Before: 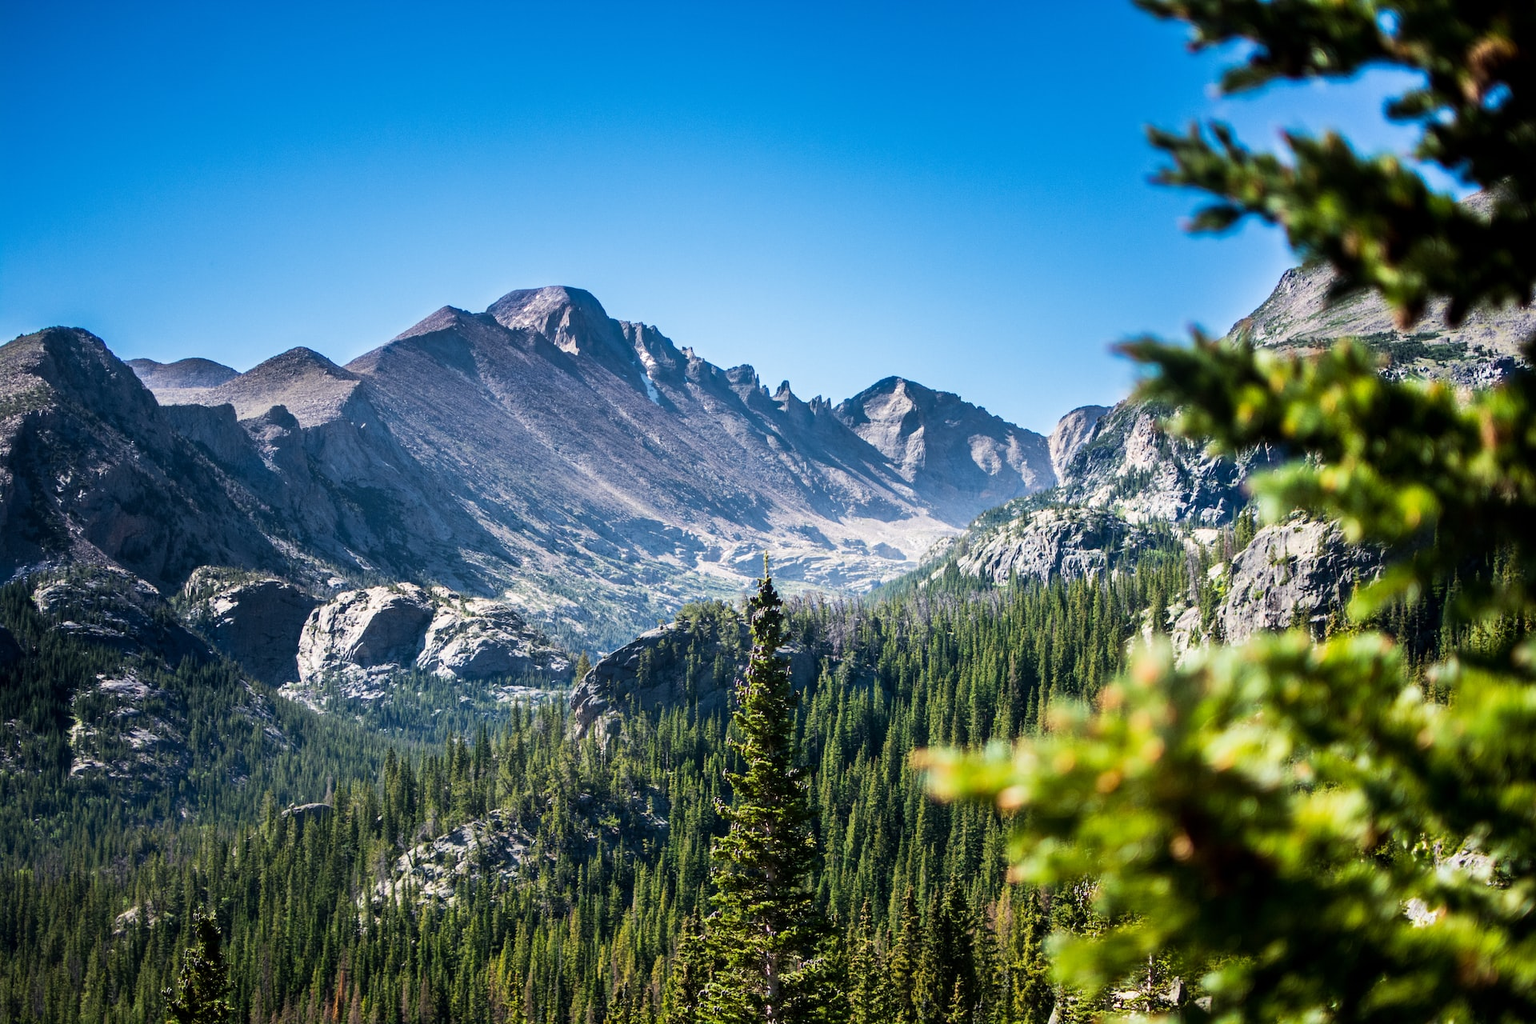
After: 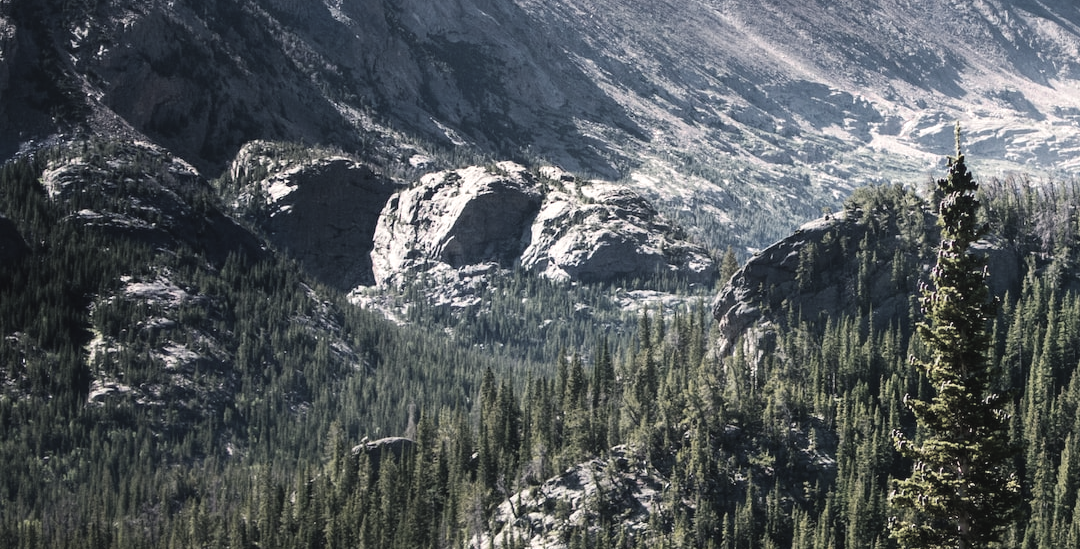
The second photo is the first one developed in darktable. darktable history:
crop: top 44.325%, right 43.7%, bottom 12.731%
color zones: curves: ch1 [(0, 0.34) (0.143, 0.164) (0.286, 0.152) (0.429, 0.176) (0.571, 0.173) (0.714, 0.188) (0.857, 0.199) (1, 0.34)]
color balance rgb: shadows lift › luminance -9.993%, highlights gain › chroma 1.645%, highlights gain › hue 56.93°, global offset › luminance 0.533%, perceptual saturation grading › global saturation 29.643%, perceptual brilliance grading › global brilliance 4.054%
